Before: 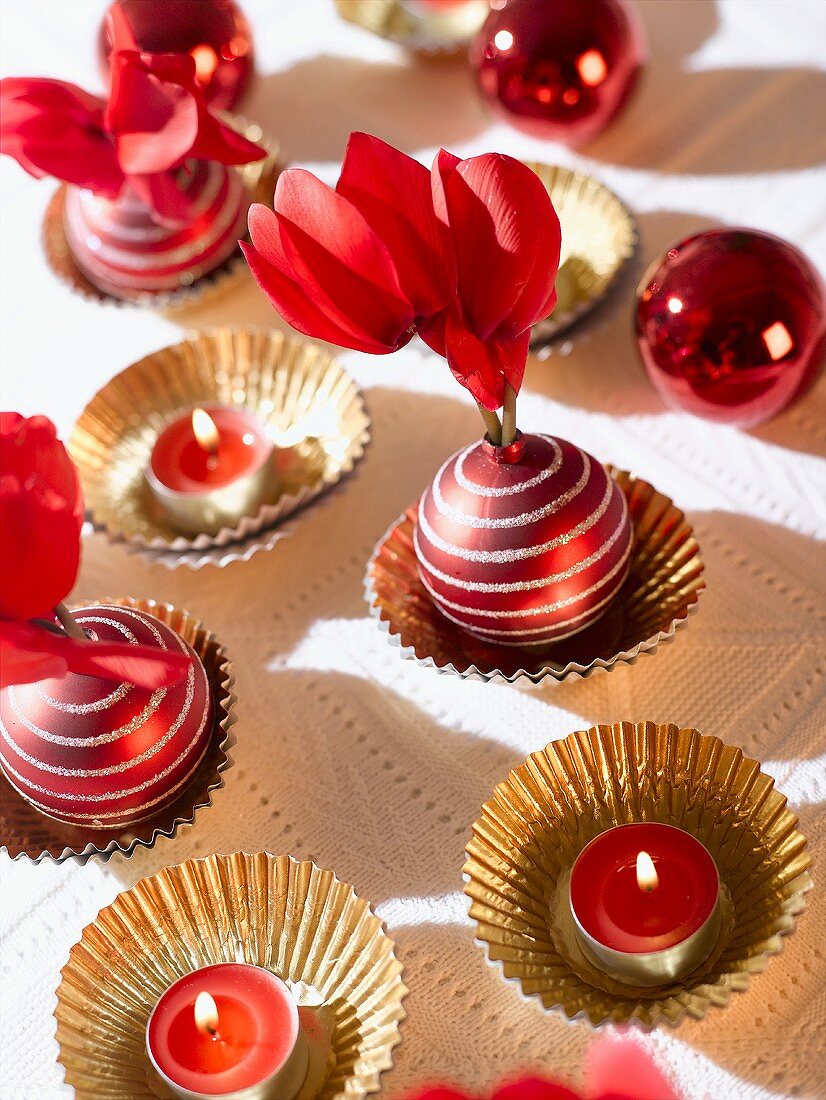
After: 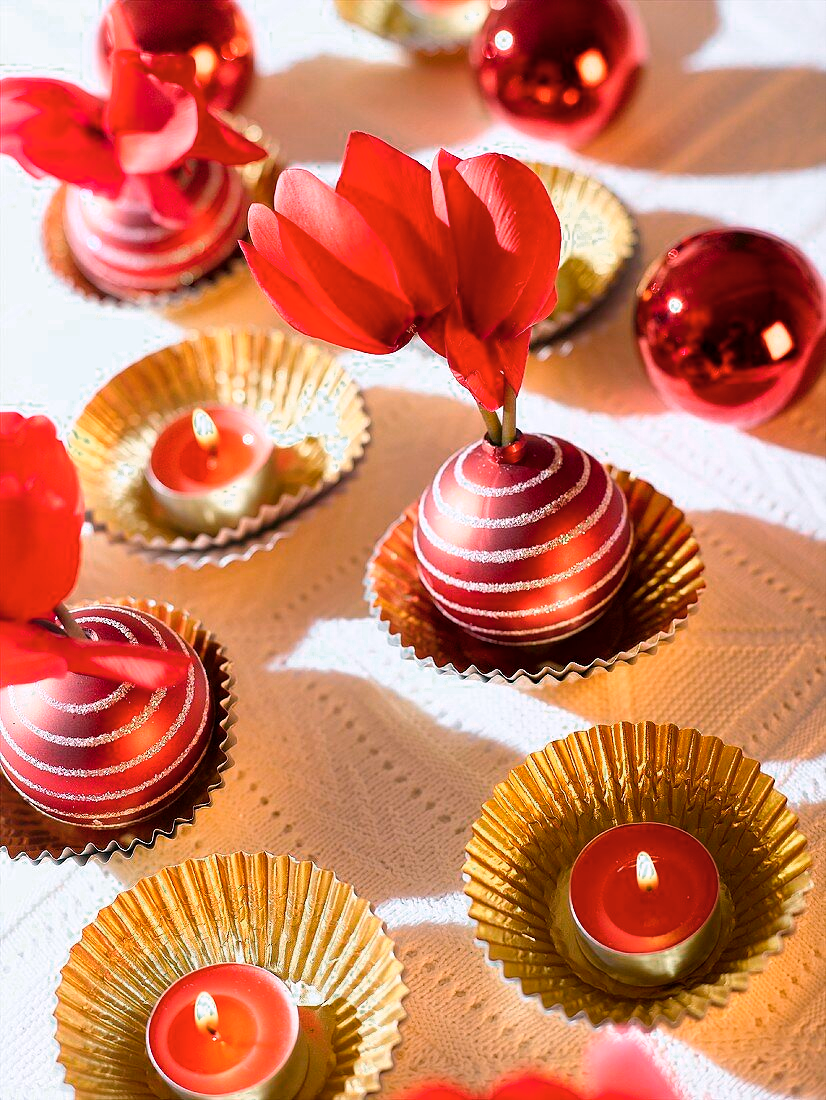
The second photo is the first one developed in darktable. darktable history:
color correction: highlights a* -0.301, highlights b* -0.138
color zones: curves: ch0 [(0.25, 0.5) (0.347, 0.092) (0.75, 0.5)]; ch1 [(0.25, 0.5) (0.33, 0.51) (0.75, 0.5)]
color balance rgb: power › luminance -7.806%, power › chroma 1.087%, power › hue 215.55°, perceptual saturation grading › global saturation 19.274%, global vibrance 10.948%
